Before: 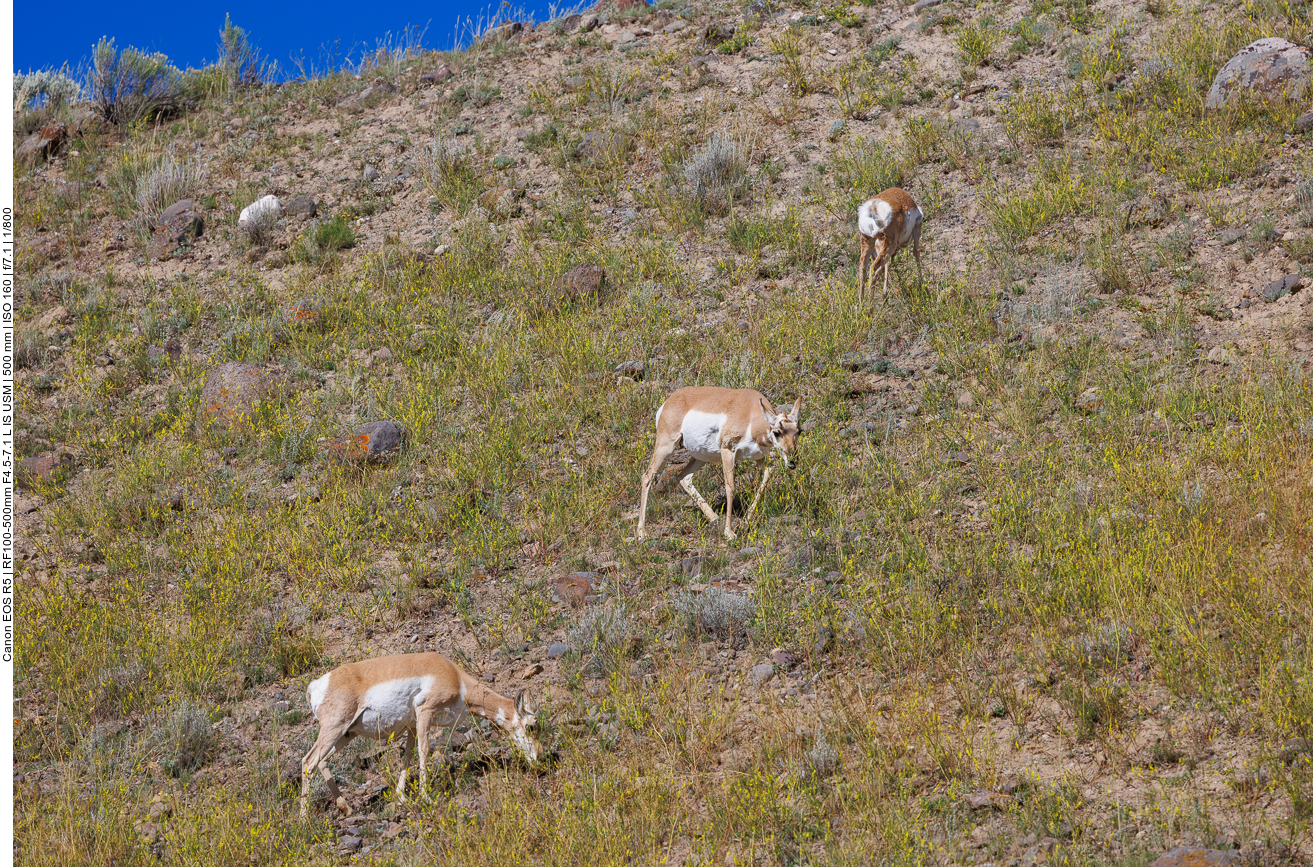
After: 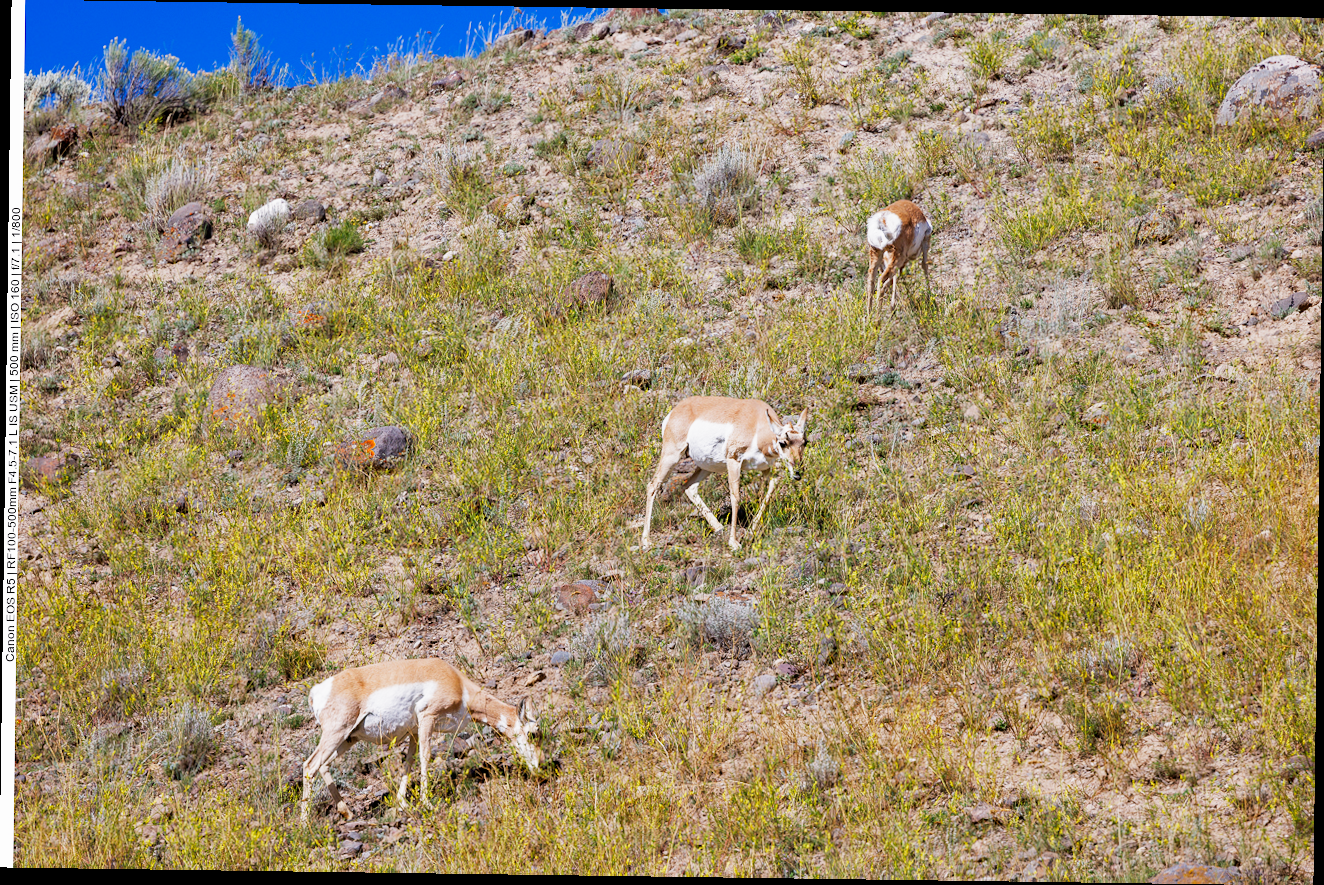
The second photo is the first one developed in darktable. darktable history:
rotate and perspective: rotation 0.8°, automatic cropping off
filmic rgb: middle gray luminance 12.74%, black relative exposure -10.13 EV, white relative exposure 3.47 EV, threshold 6 EV, target black luminance 0%, hardness 5.74, latitude 44.69%, contrast 1.221, highlights saturation mix 5%, shadows ↔ highlights balance 26.78%, add noise in highlights 0, preserve chrominance no, color science v3 (2019), use custom middle-gray values true, iterations of high-quality reconstruction 0, contrast in highlights soft, enable highlight reconstruction true
white balance: red 1.009, blue 1.027
